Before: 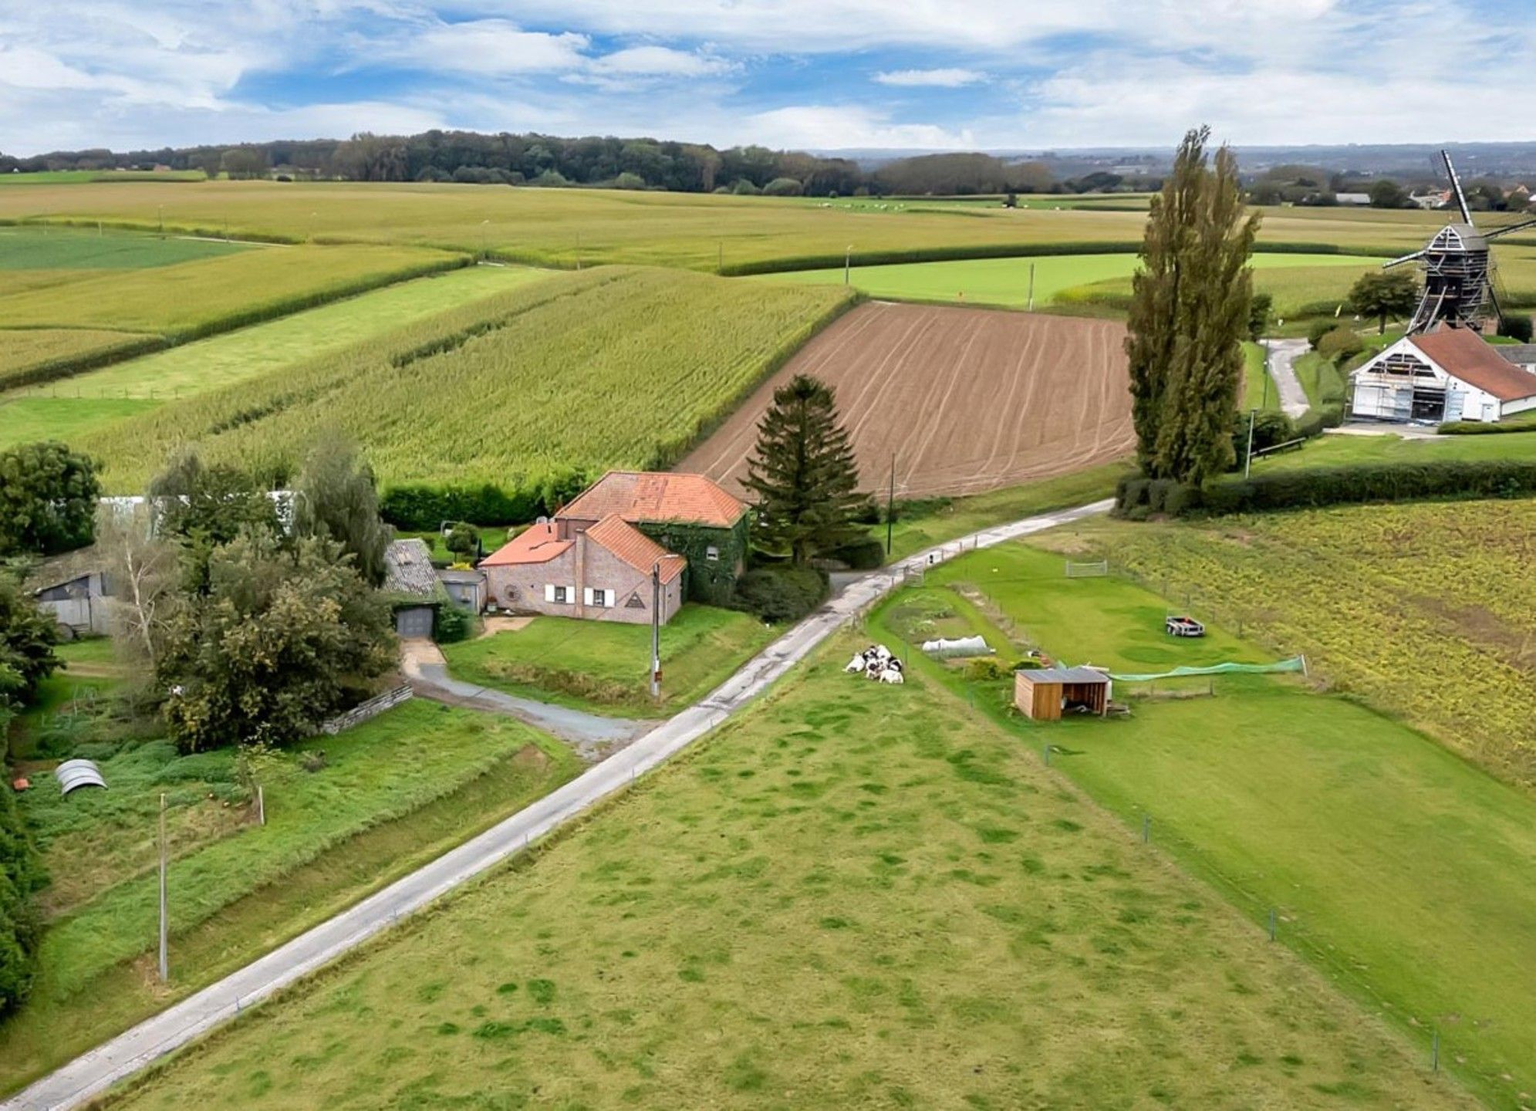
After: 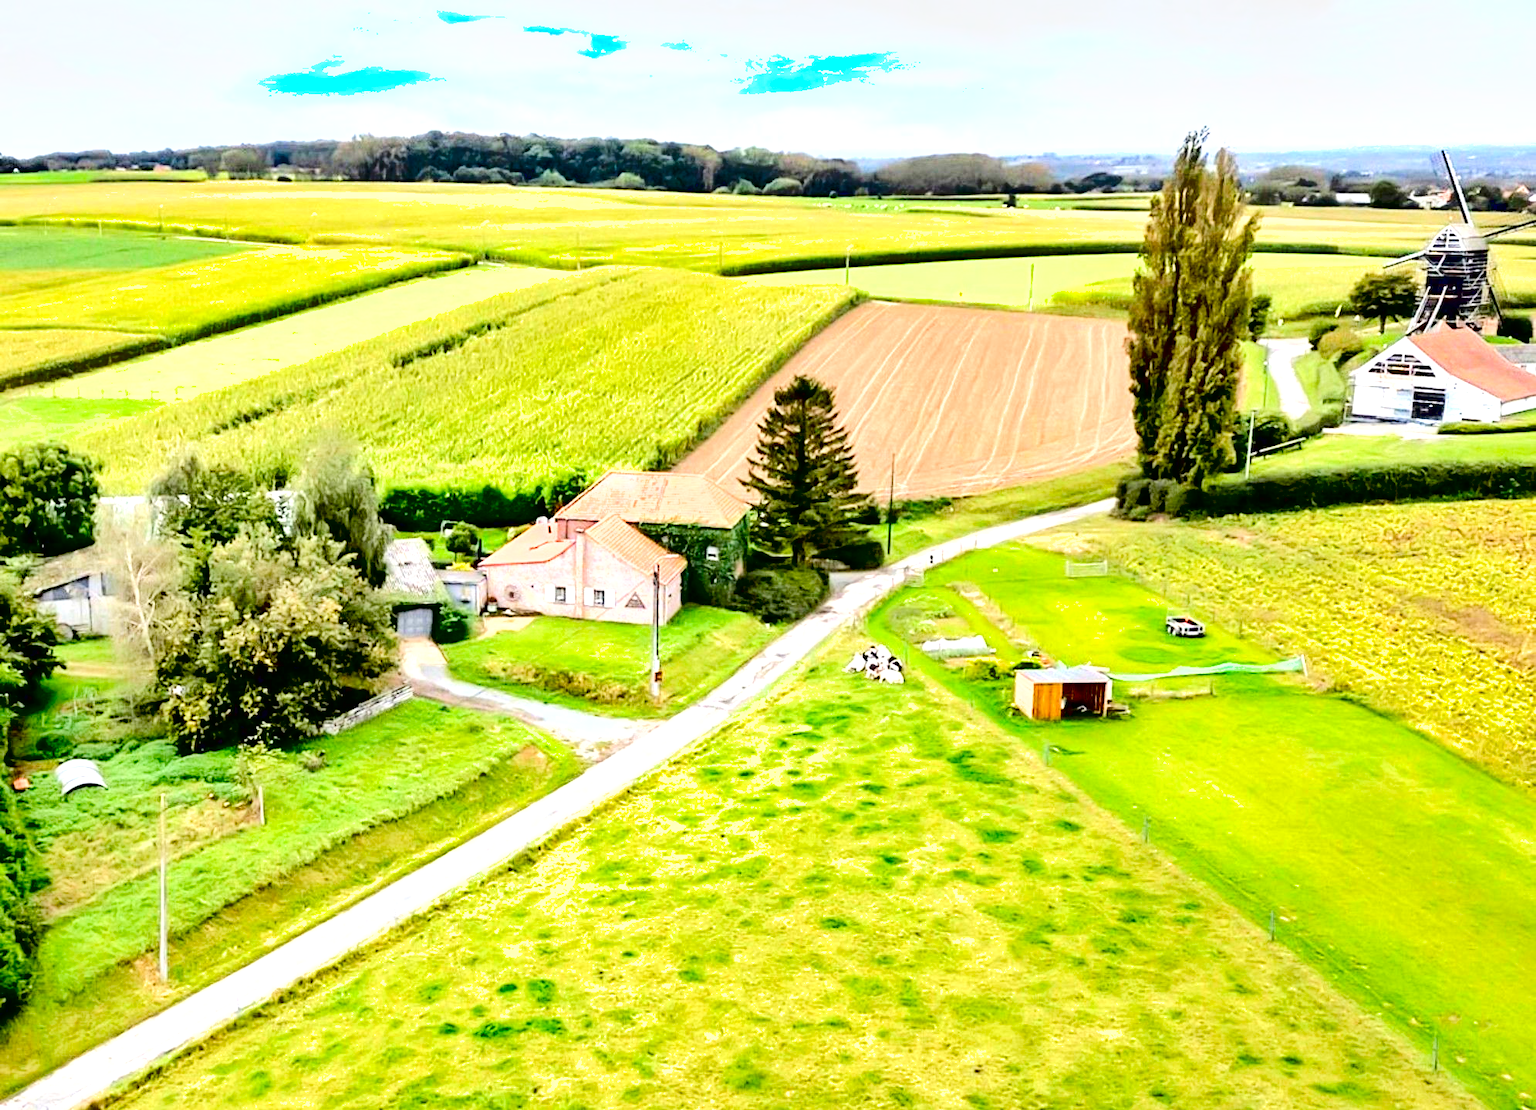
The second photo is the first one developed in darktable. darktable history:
tone curve: curves: ch0 [(0, 0.006) (0.184, 0.117) (0.405, 0.46) (0.456, 0.528) (0.634, 0.728) (0.877, 0.89) (0.984, 0.935)]; ch1 [(0, 0) (0.443, 0.43) (0.492, 0.489) (0.566, 0.579) (0.595, 0.625) (0.608, 0.667) (0.65, 0.729) (1, 1)]; ch2 [(0, 0) (0.33, 0.301) (0.421, 0.443) (0.447, 0.489) (0.492, 0.498) (0.537, 0.583) (0.586, 0.591) (0.663, 0.686) (1, 1)], color space Lab, linked channels, preserve colors none
exposure: black level correction 0.016, exposure 1.763 EV, compensate highlight preservation false
shadows and highlights: soften with gaussian
